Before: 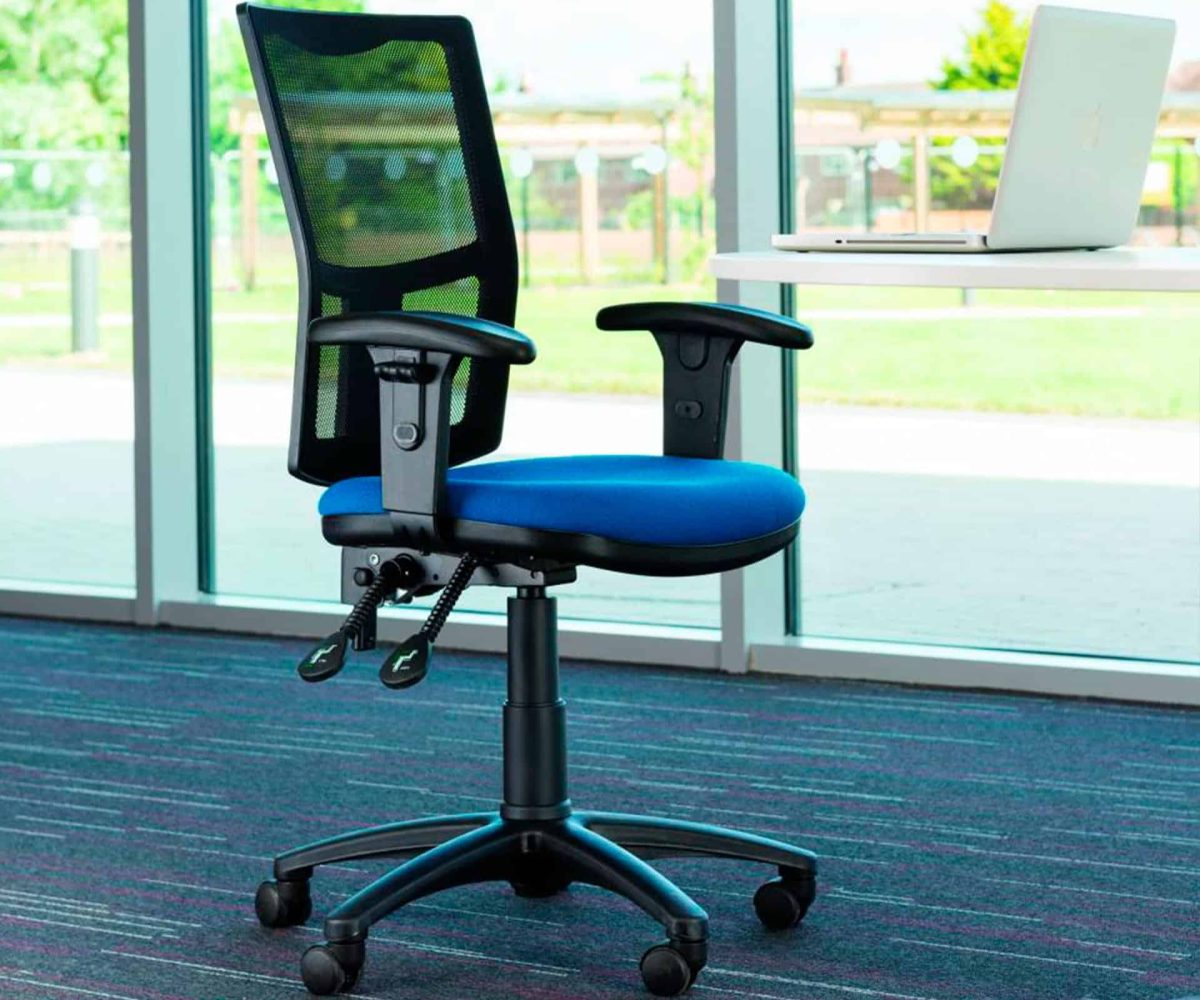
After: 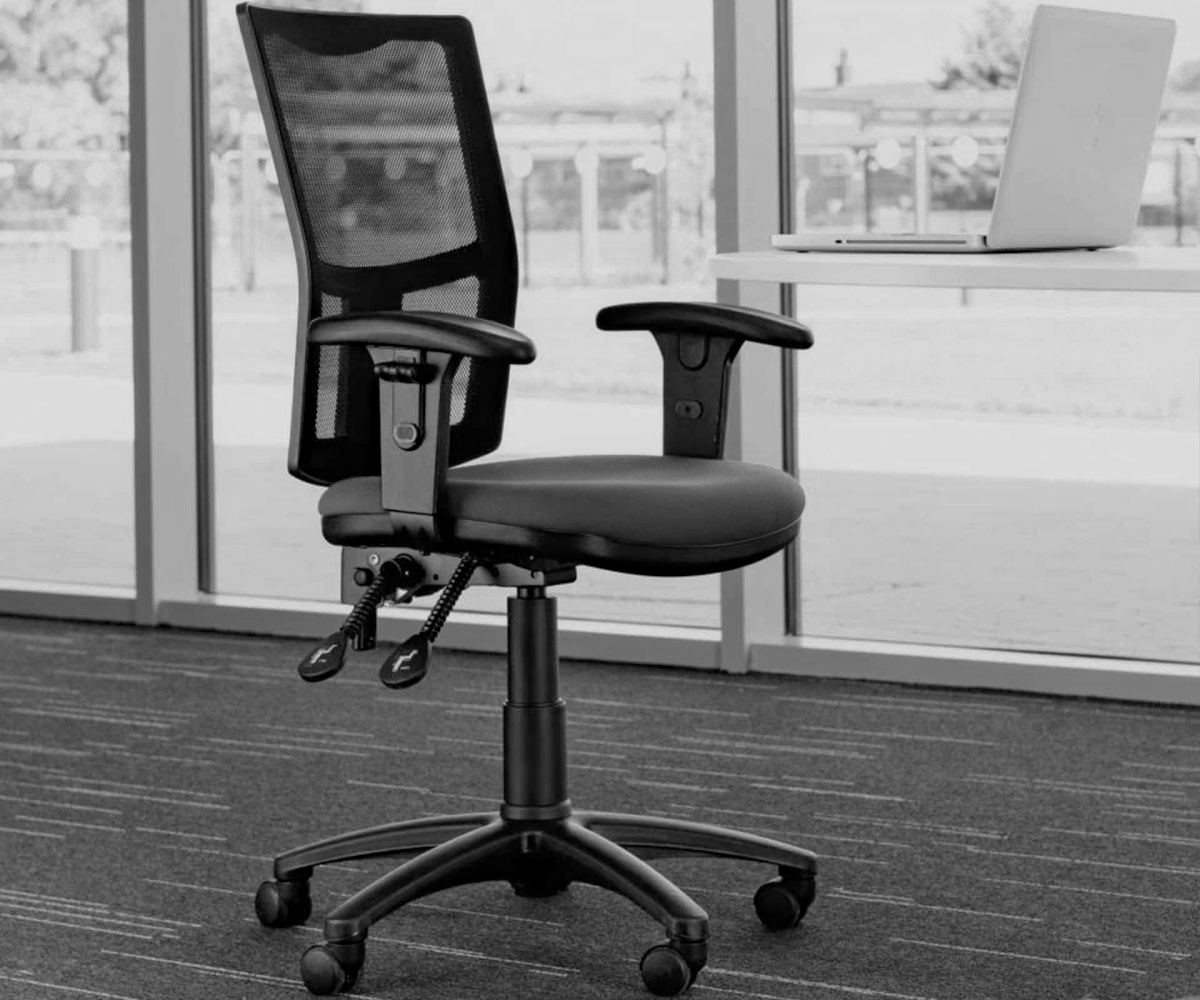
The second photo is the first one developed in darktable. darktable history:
velvia: on, module defaults
monochrome: a 32, b 64, size 2.3
tone equalizer: -8 EV 0.25 EV, -7 EV 0.417 EV, -6 EV 0.417 EV, -5 EV 0.25 EV, -3 EV -0.25 EV, -2 EV -0.417 EV, -1 EV -0.417 EV, +0 EV -0.25 EV, edges refinement/feathering 500, mask exposure compensation -1.57 EV, preserve details guided filter
haze removal: compatibility mode true, adaptive false
